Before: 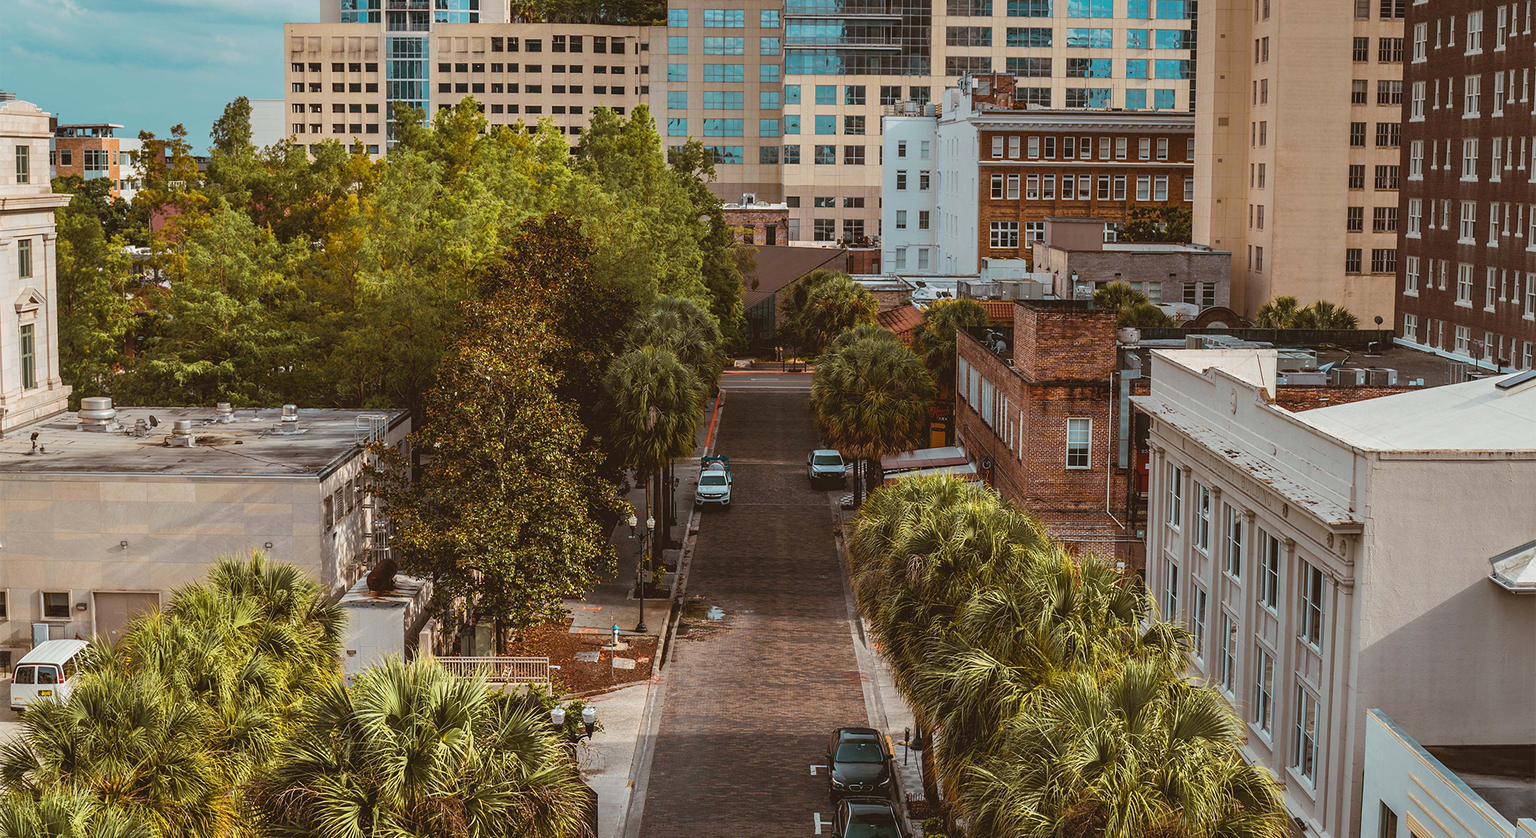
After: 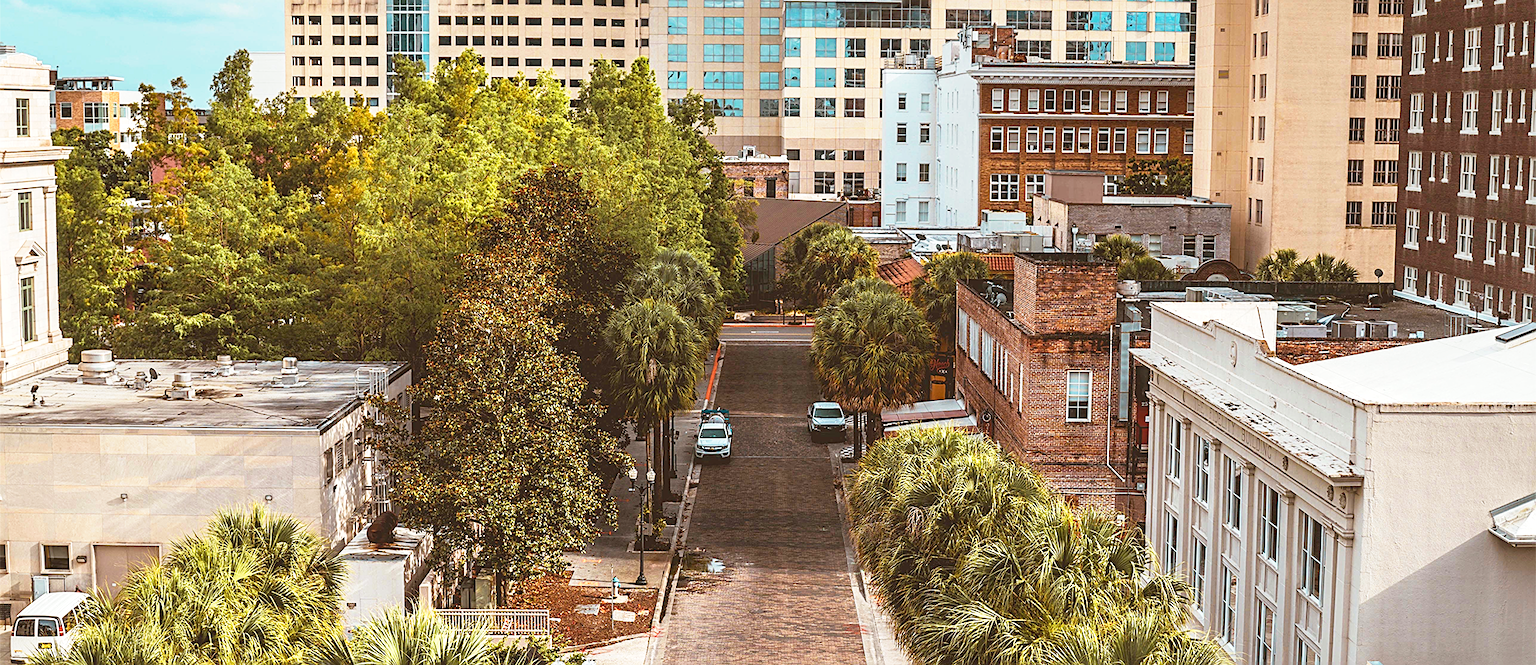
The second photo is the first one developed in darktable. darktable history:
crop and rotate: top 5.668%, bottom 14.812%
base curve: curves: ch0 [(0, 0) (0.579, 0.807) (1, 1)], preserve colors none
exposure: exposure 0.495 EV, compensate highlight preservation false
sharpen: on, module defaults
